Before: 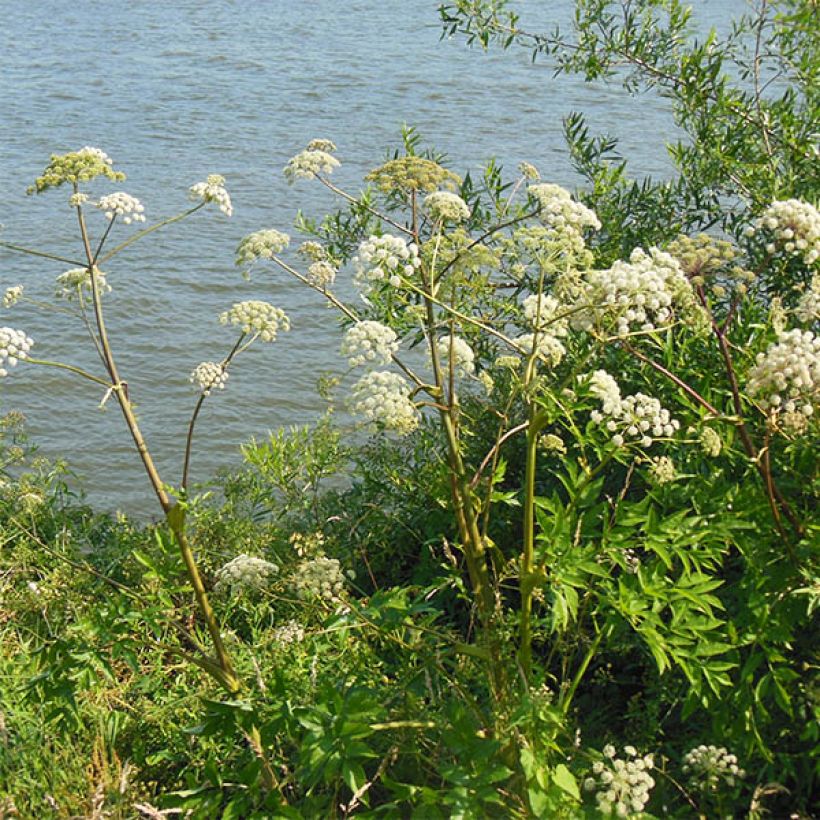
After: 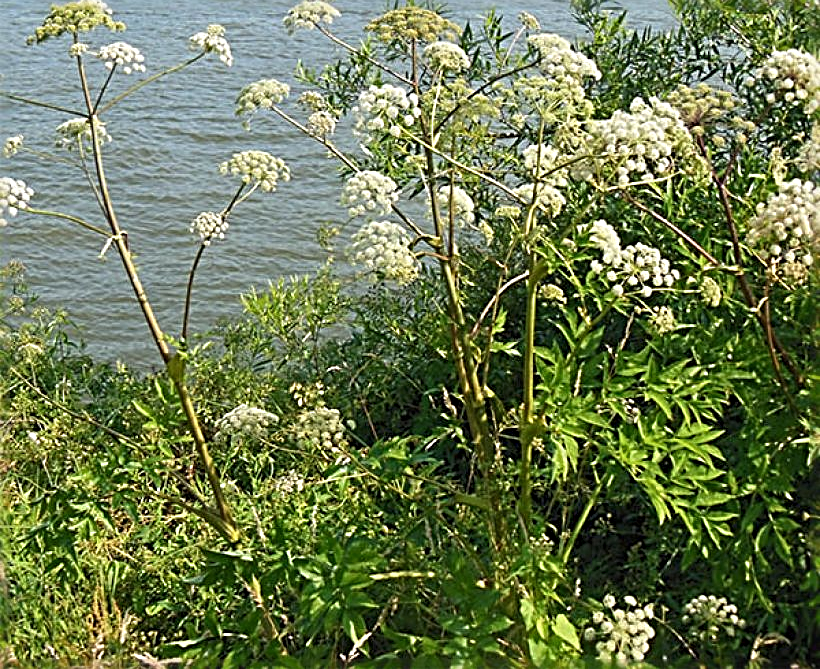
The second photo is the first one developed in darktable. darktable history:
exposure: compensate highlight preservation false
sharpen: radius 3.707, amount 0.922
crop and rotate: top 18.399%
